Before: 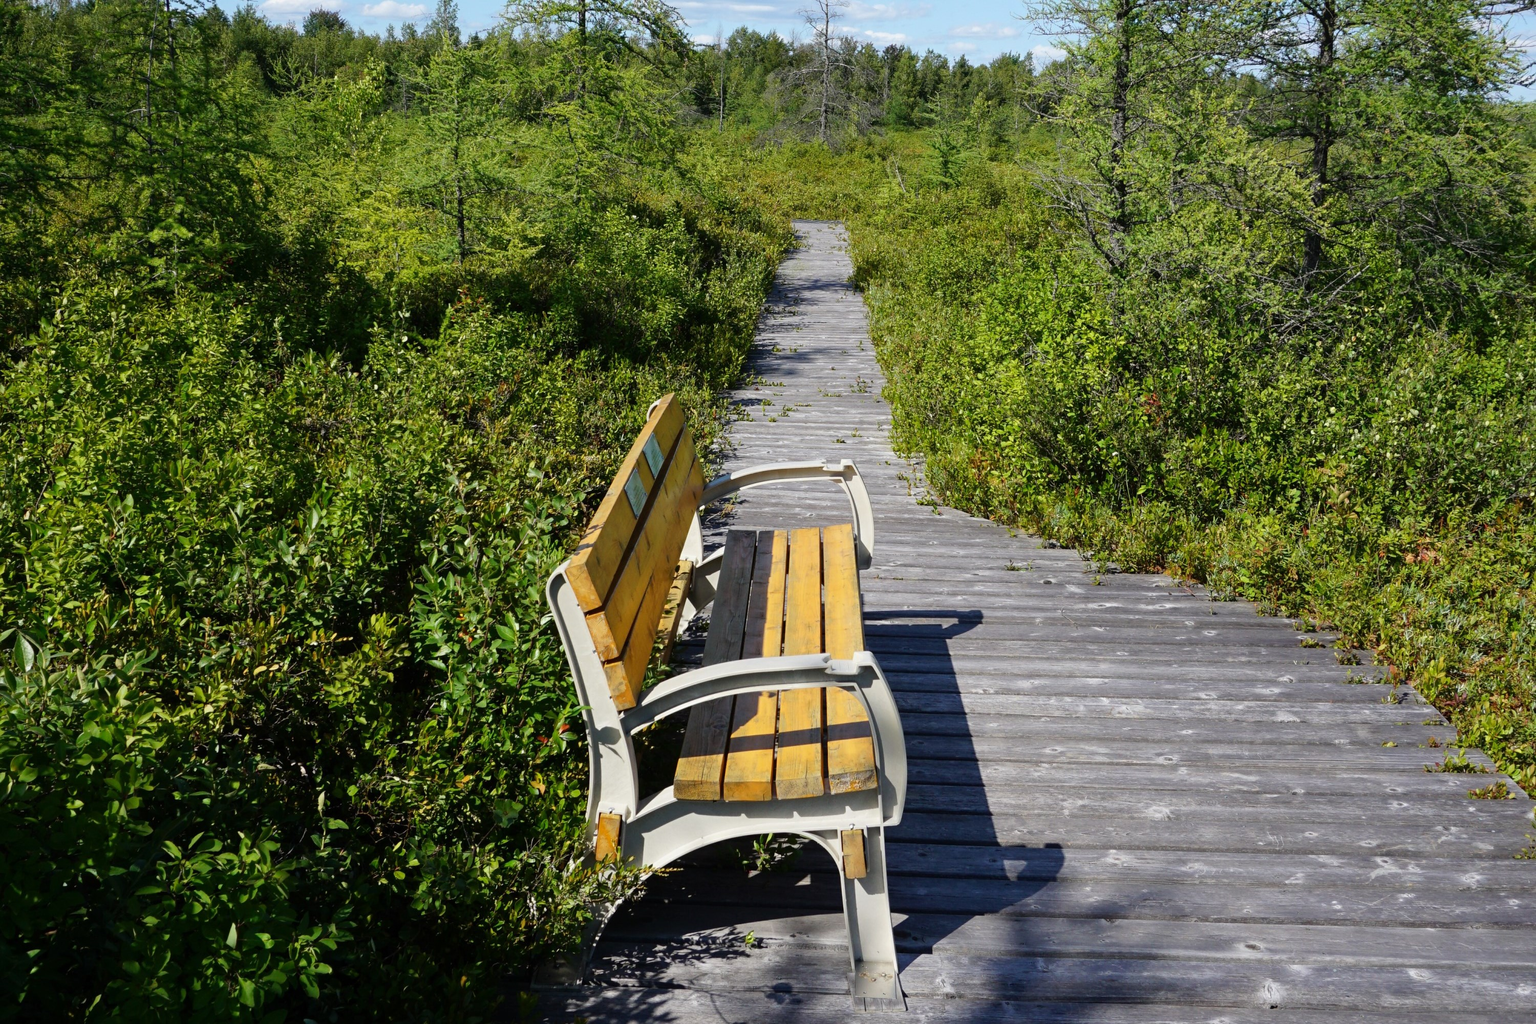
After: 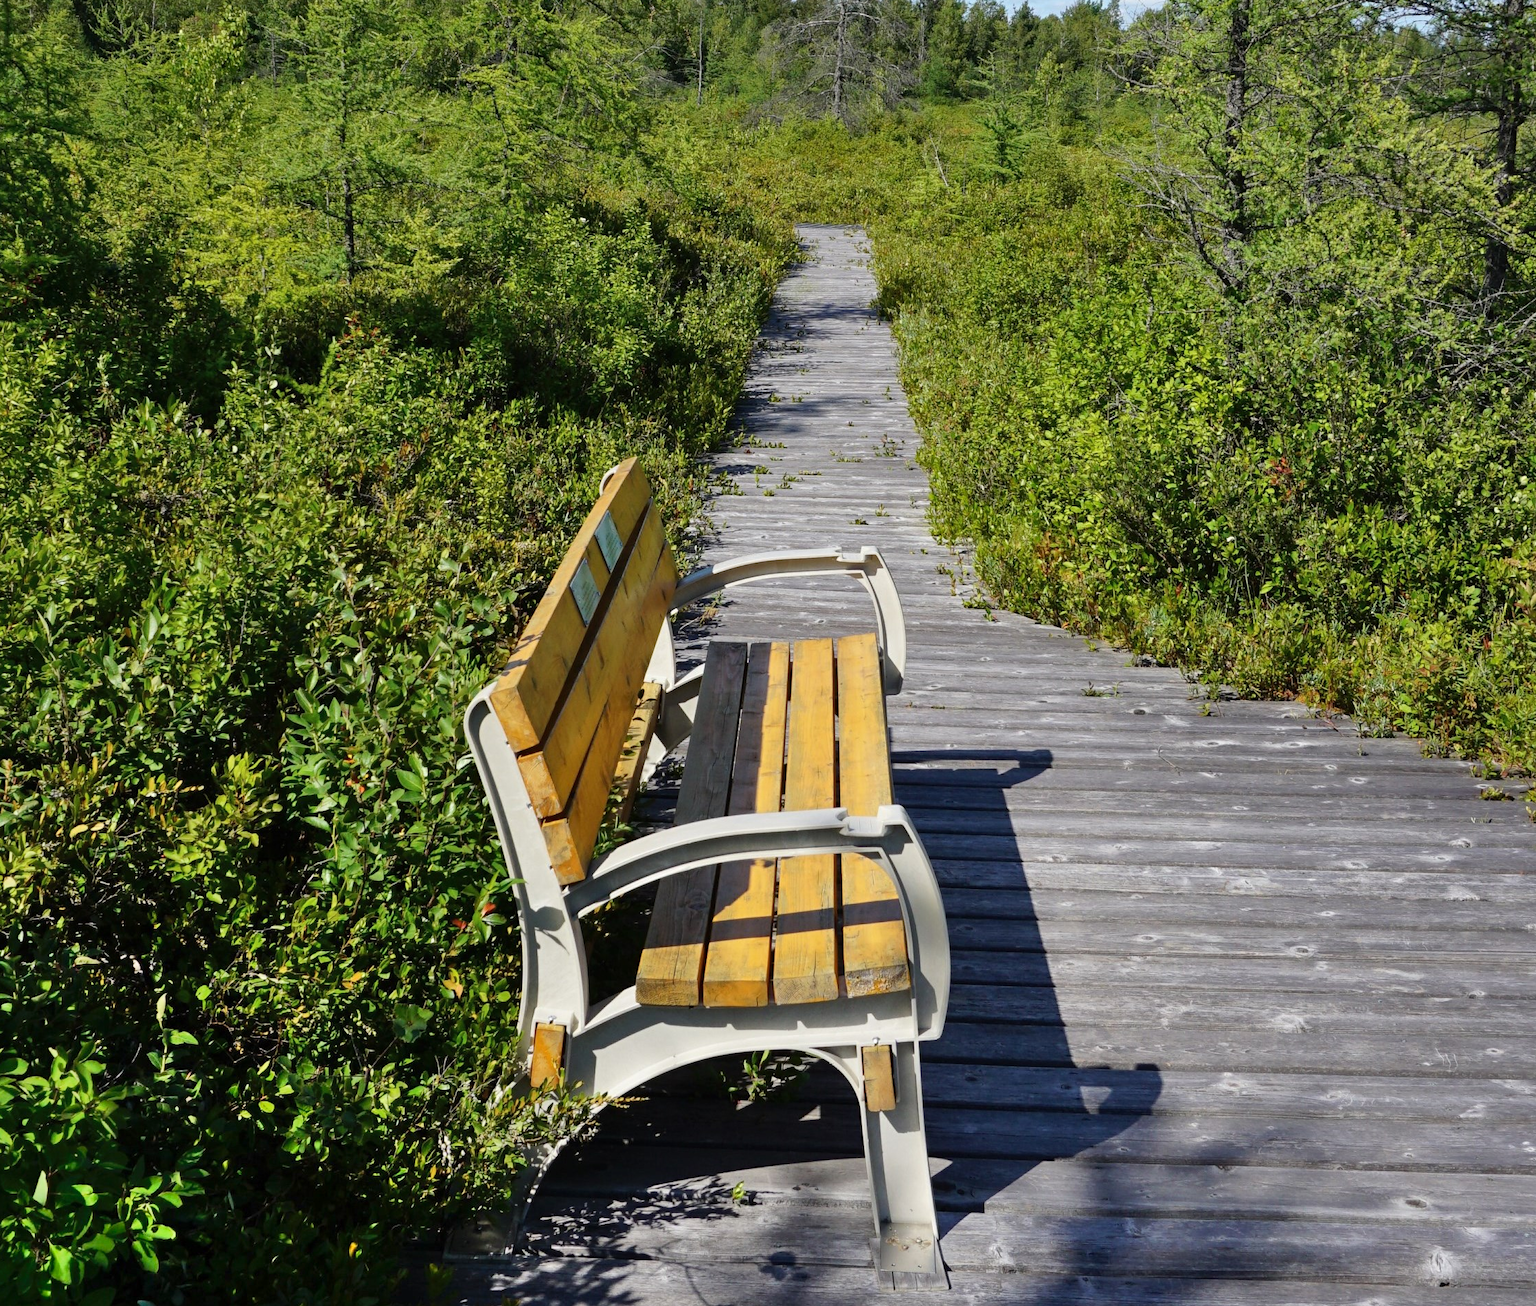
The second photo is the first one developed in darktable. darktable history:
crop and rotate: left 13.15%, top 5.251%, right 12.609%
shadows and highlights: soften with gaussian
